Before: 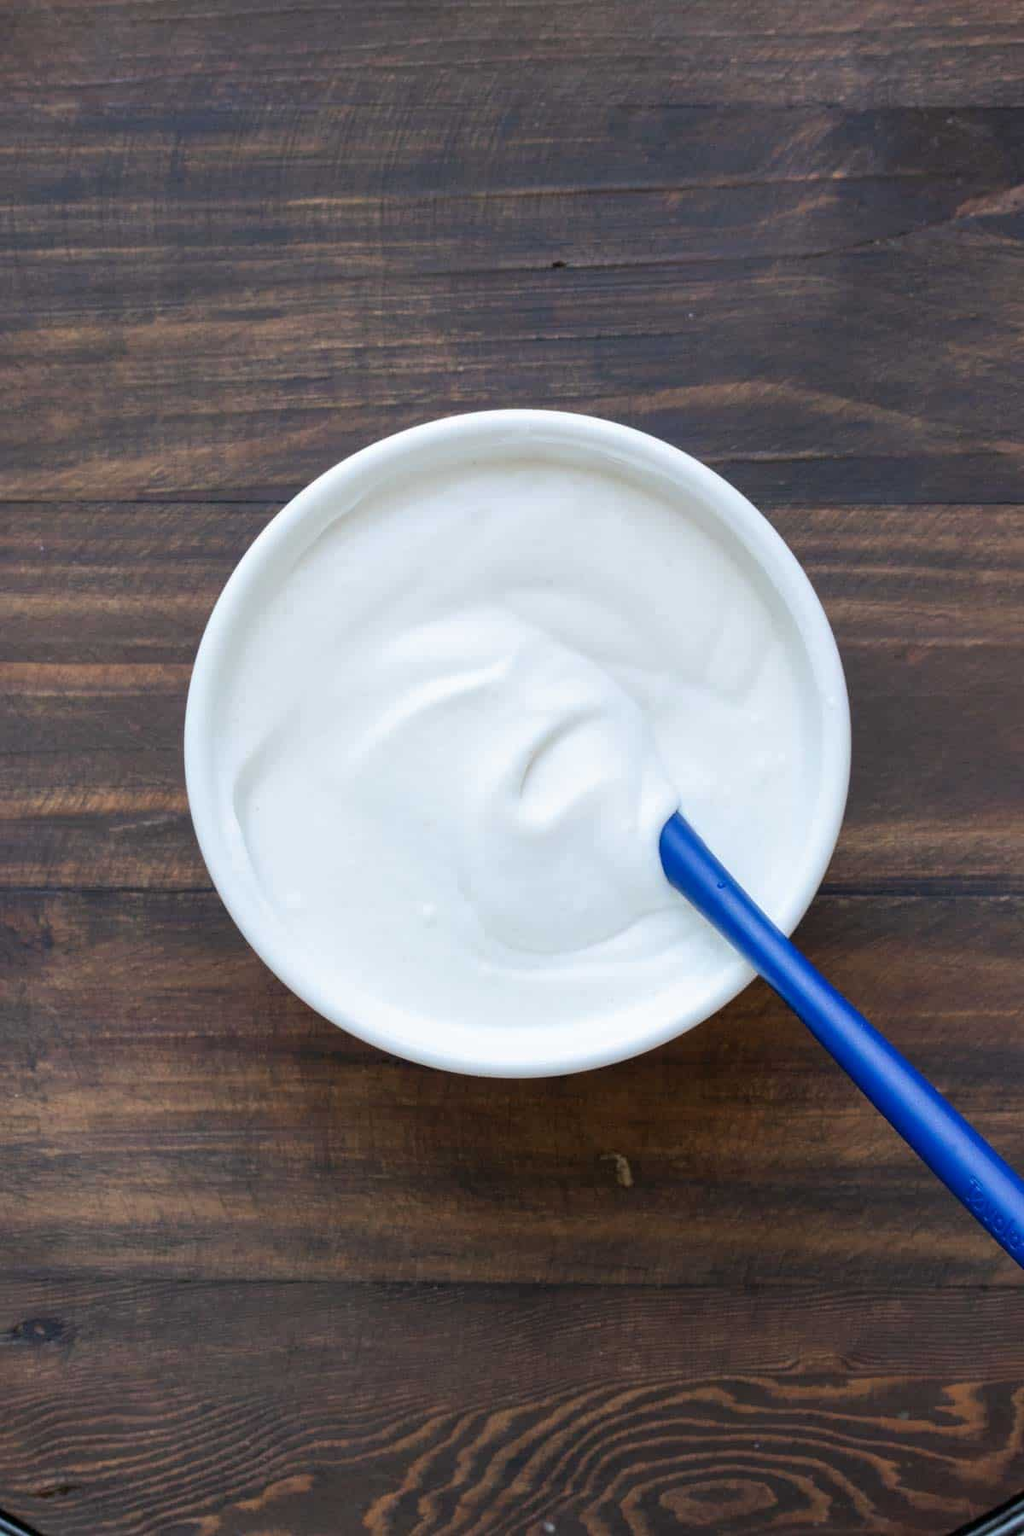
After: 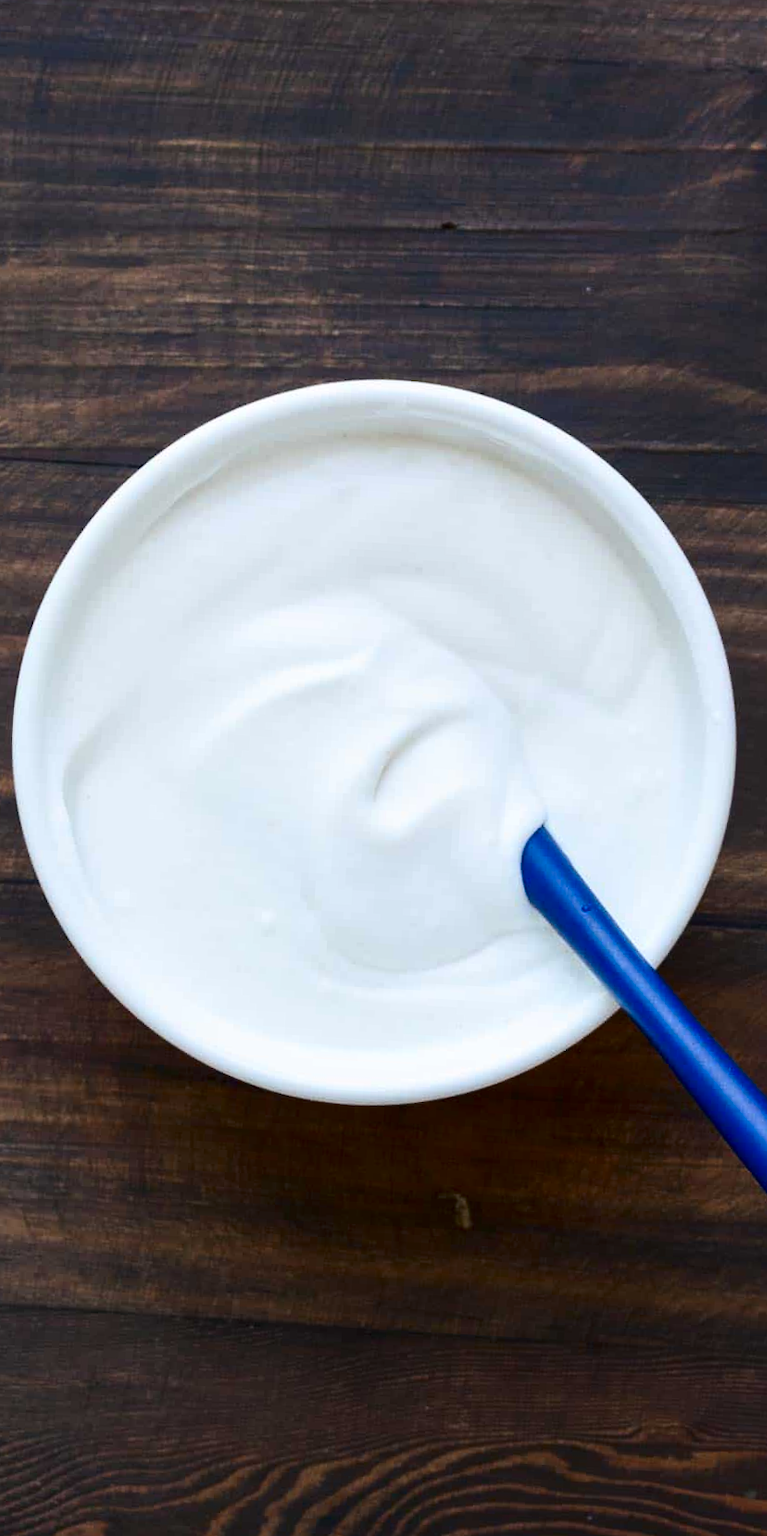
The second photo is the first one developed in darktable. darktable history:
contrast brightness saturation: contrast 0.2, brightness -0.11, saturation 0.1
crop and rotate: angle -3.27°, left 14.277%, top 0.028%, right 10.766%, bottom 0.028%
